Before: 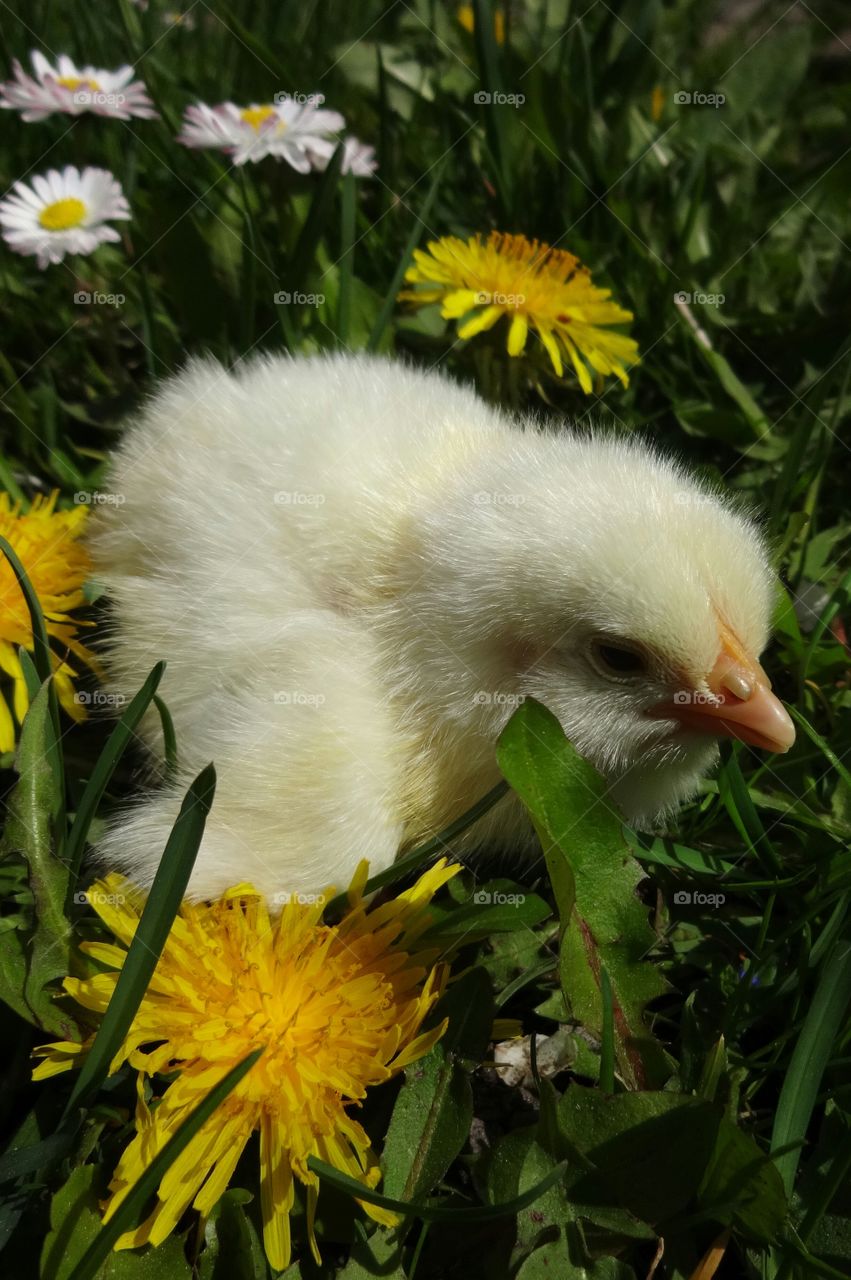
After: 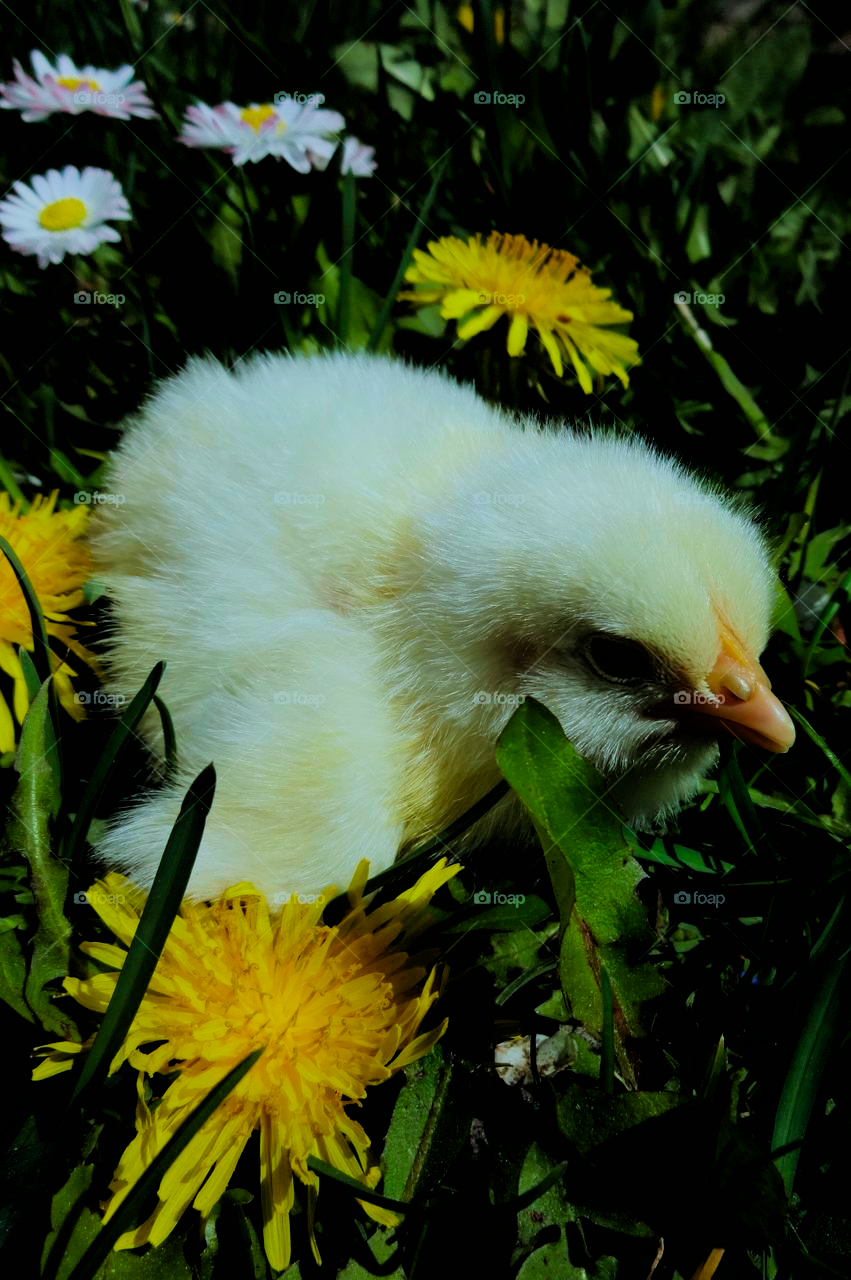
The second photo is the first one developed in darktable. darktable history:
filmic rgb: black relative exposure -4.14 EV, white relative exposure 5.1 EV, hardness 2.11, contrast 1.165
color balance rgb: linear chroma grading › global chroma 13.3%, global vibrance 41.49%
color calibration: illuminant Planckian (black body), x 0.378, y 0.375, temperature 4065 K
velvia: on, module defaults
